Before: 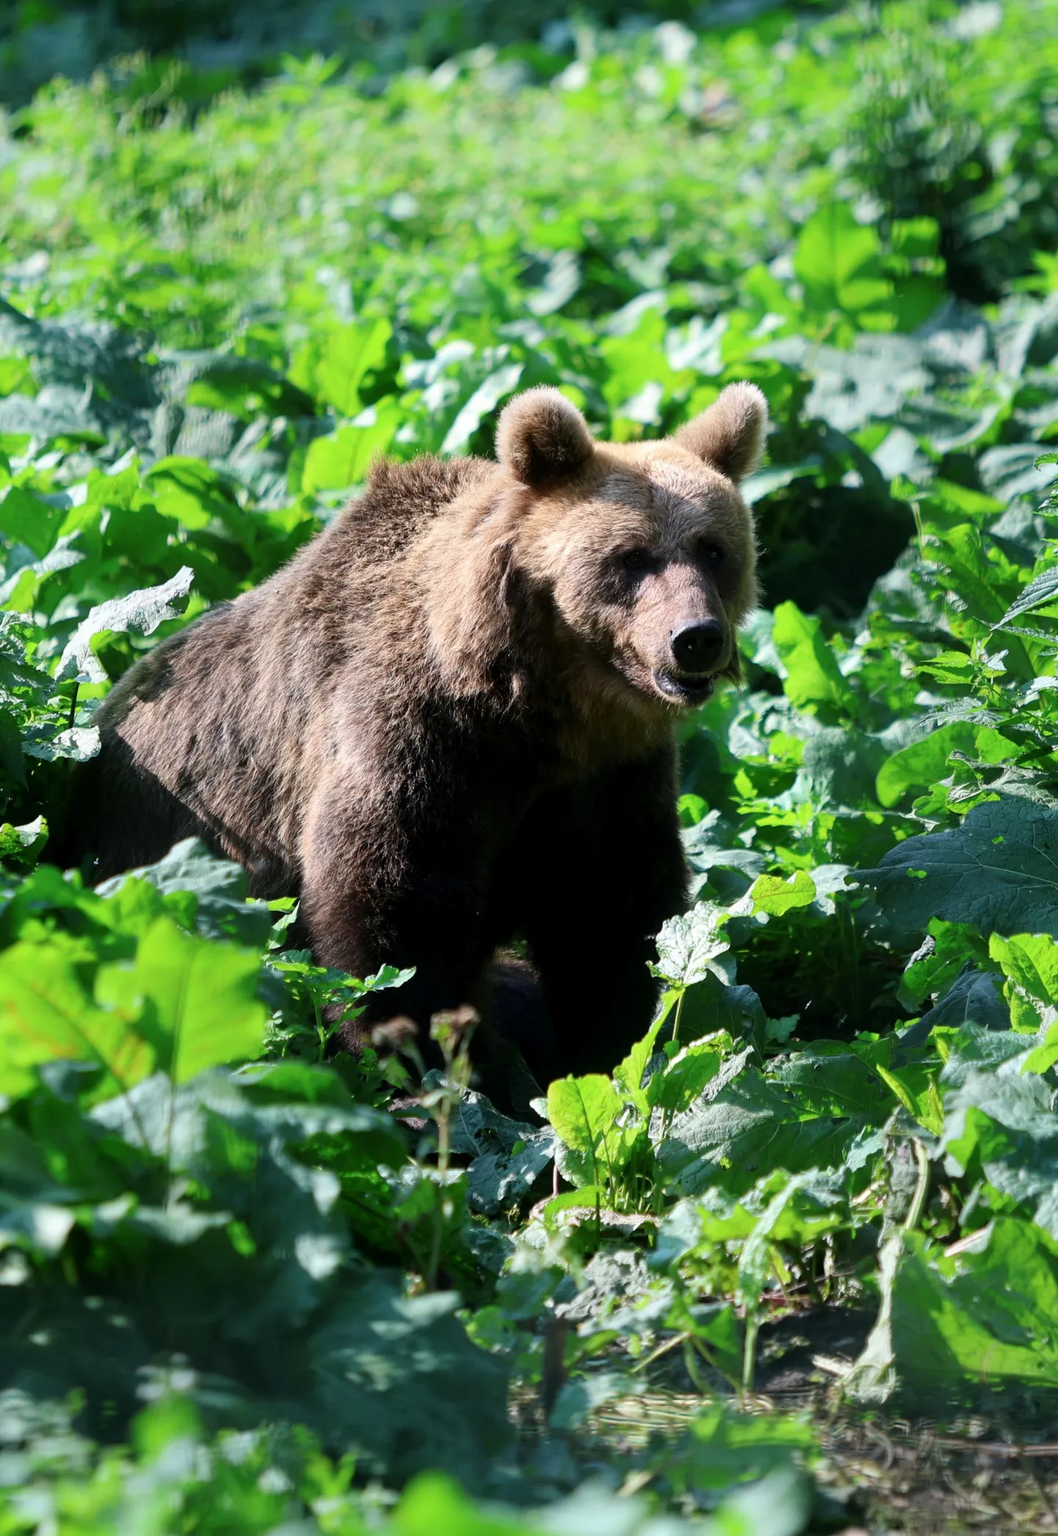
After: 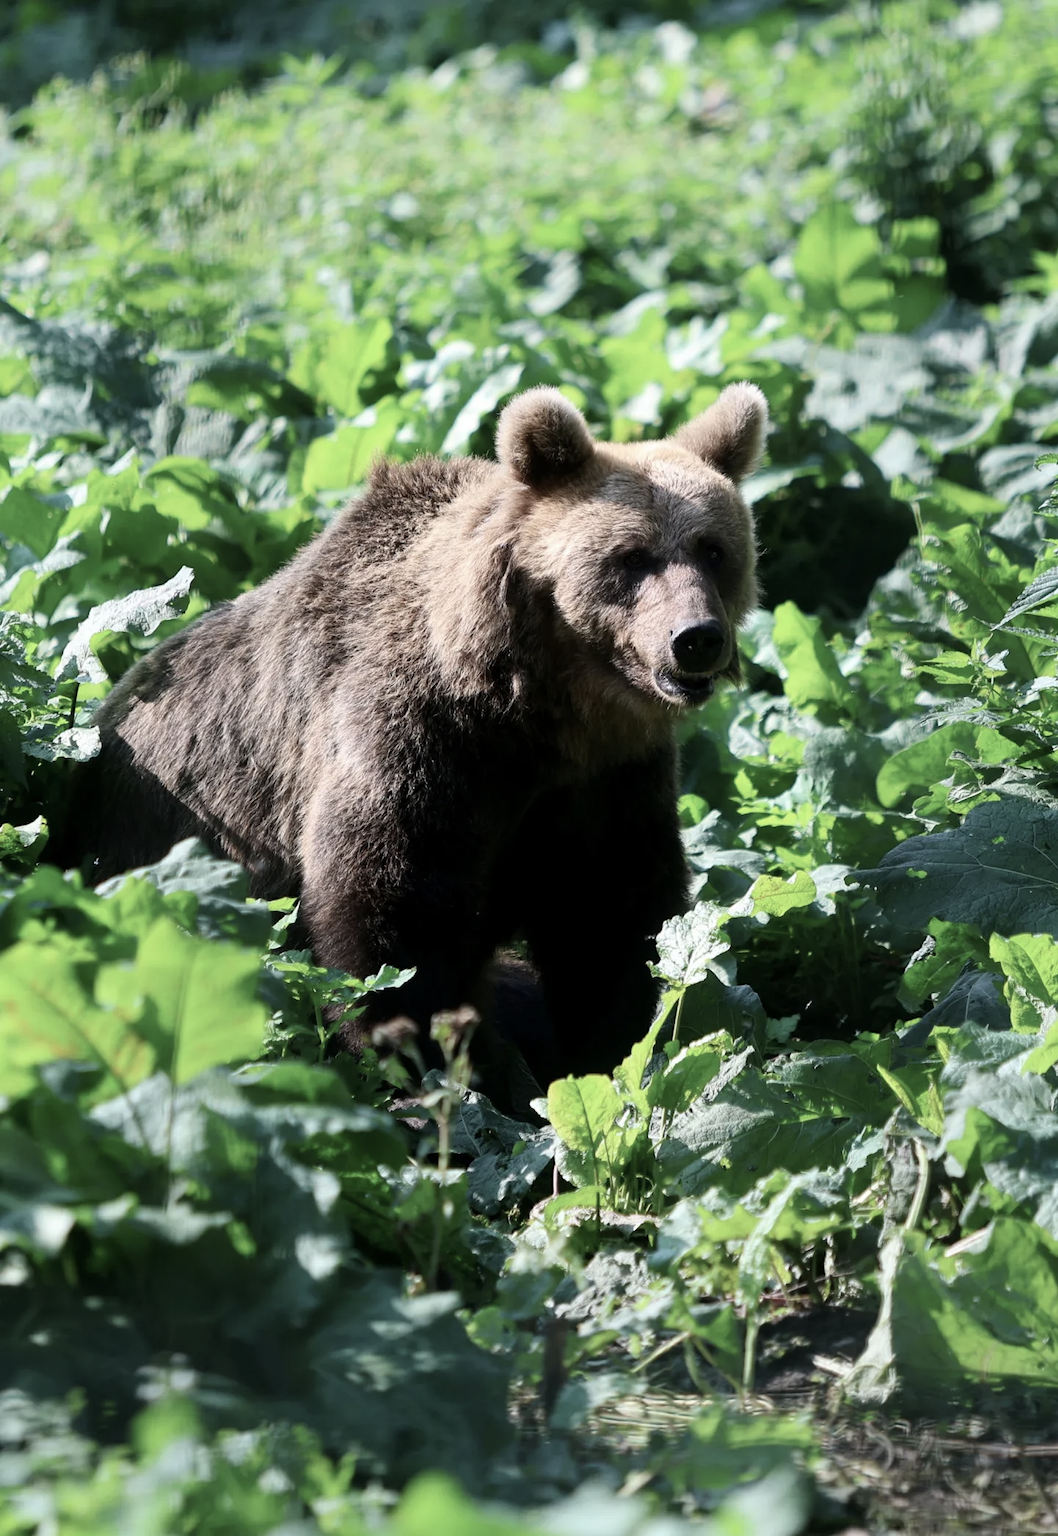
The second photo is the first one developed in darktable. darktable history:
contrast brightness saturation: contrast 0.096, saturation -0.372
